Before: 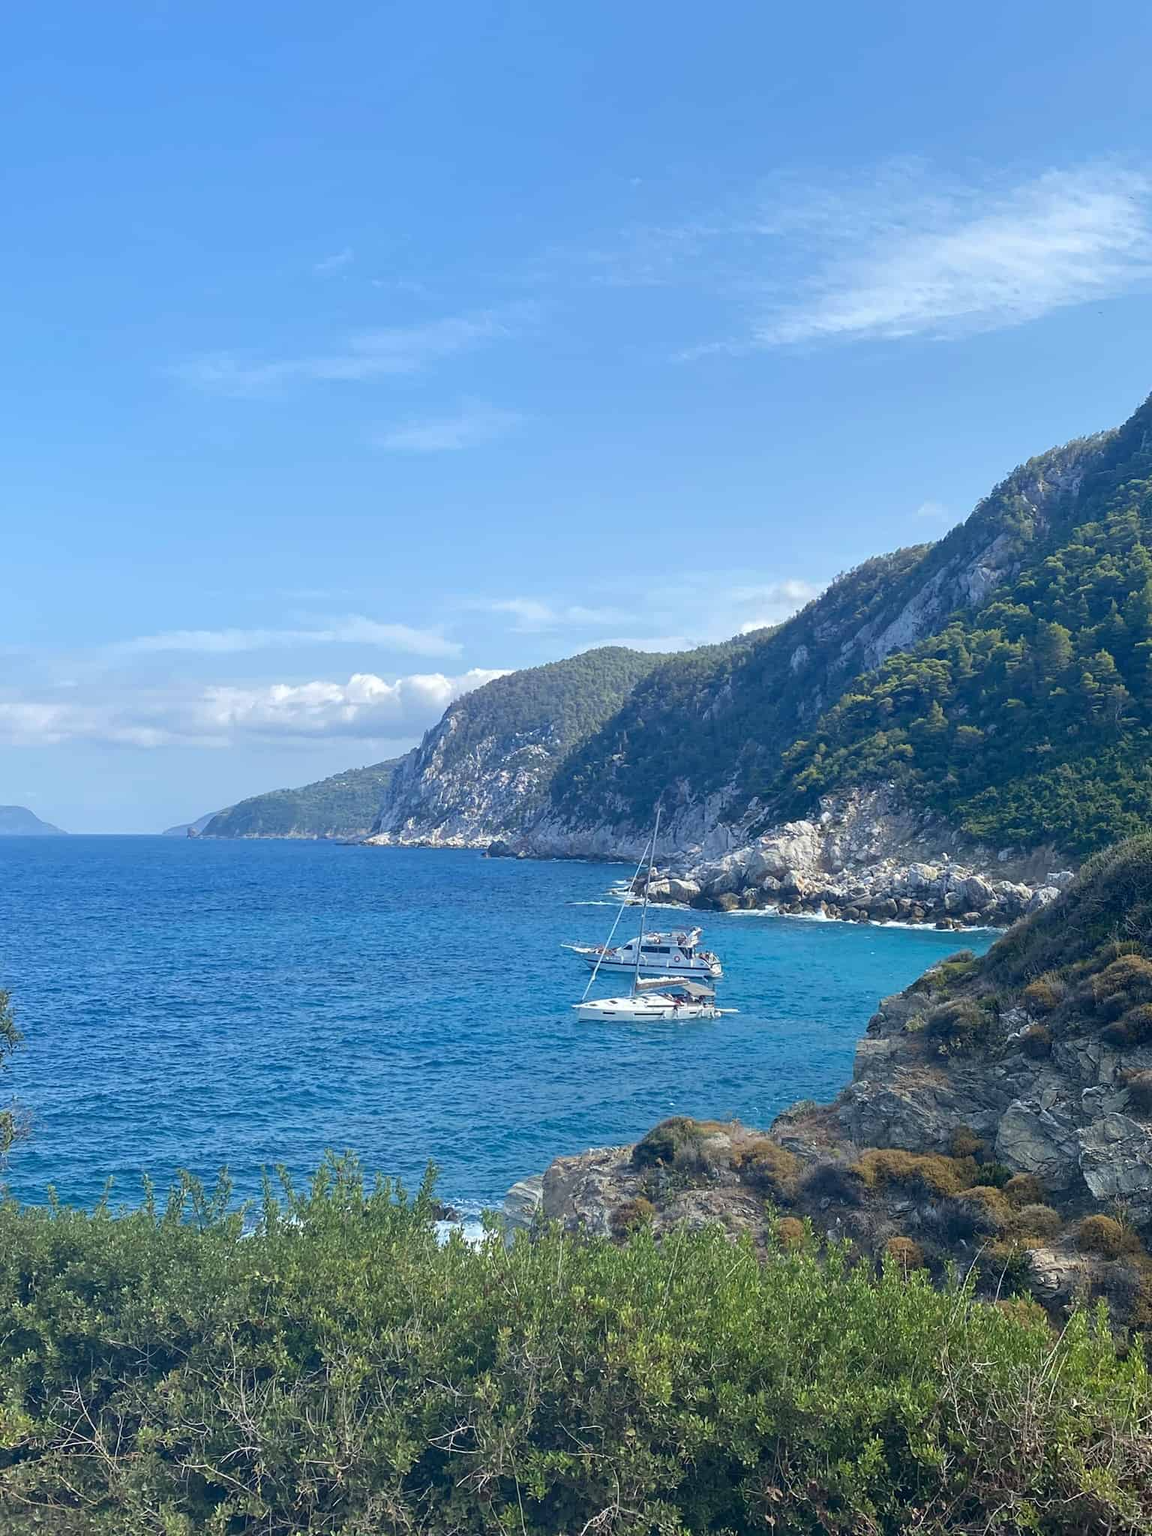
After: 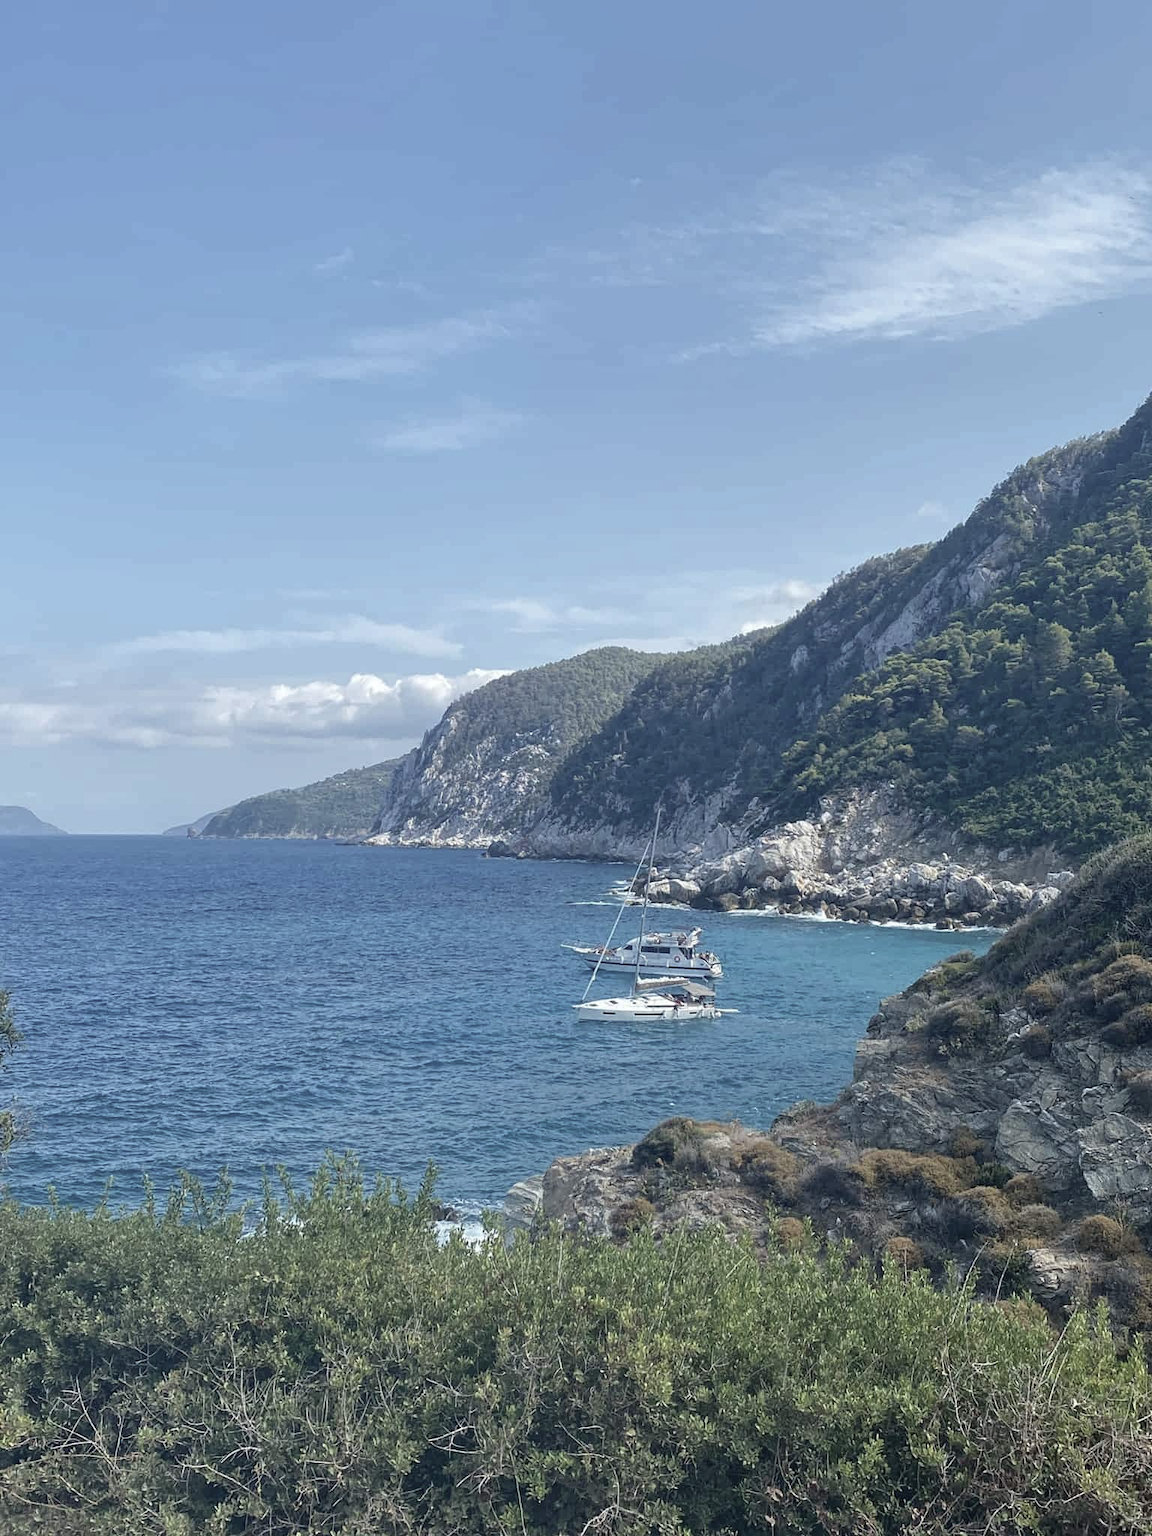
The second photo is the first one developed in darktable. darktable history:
contrast brightness saturation: contrast -0.054, saturation -0.4
local contrast: highlights 106%, shadows 98%, detail 119%, midtone range 0.2
shadows and highlights: shadows 31.29, highlights 1.42, soften with gaussian
